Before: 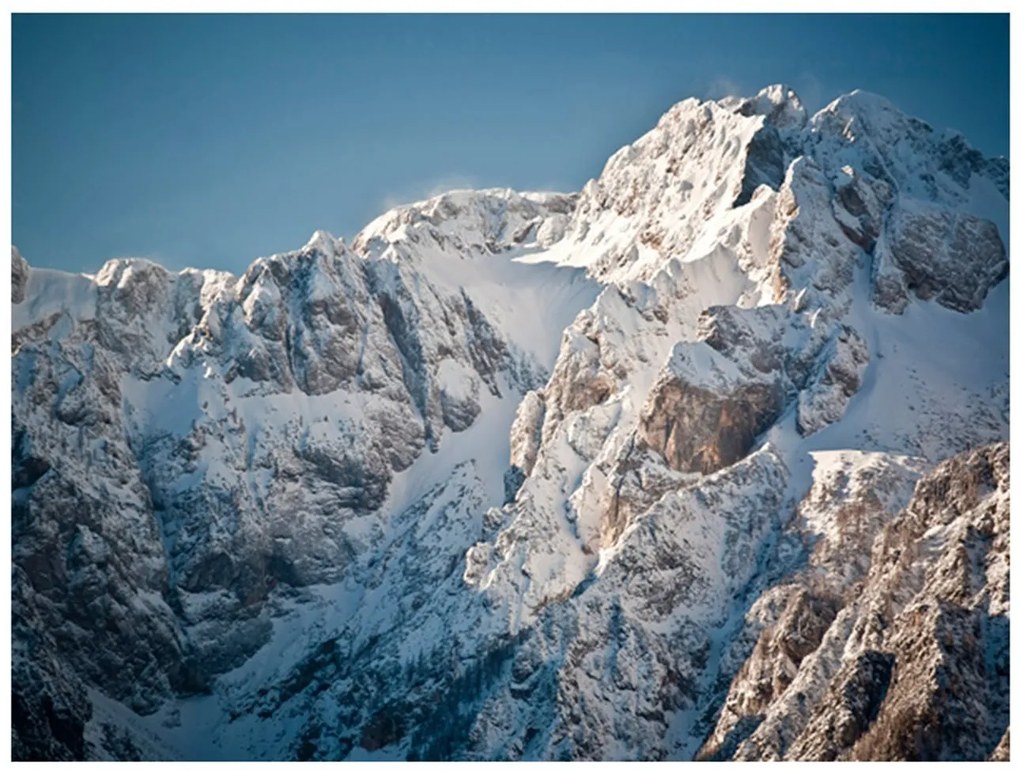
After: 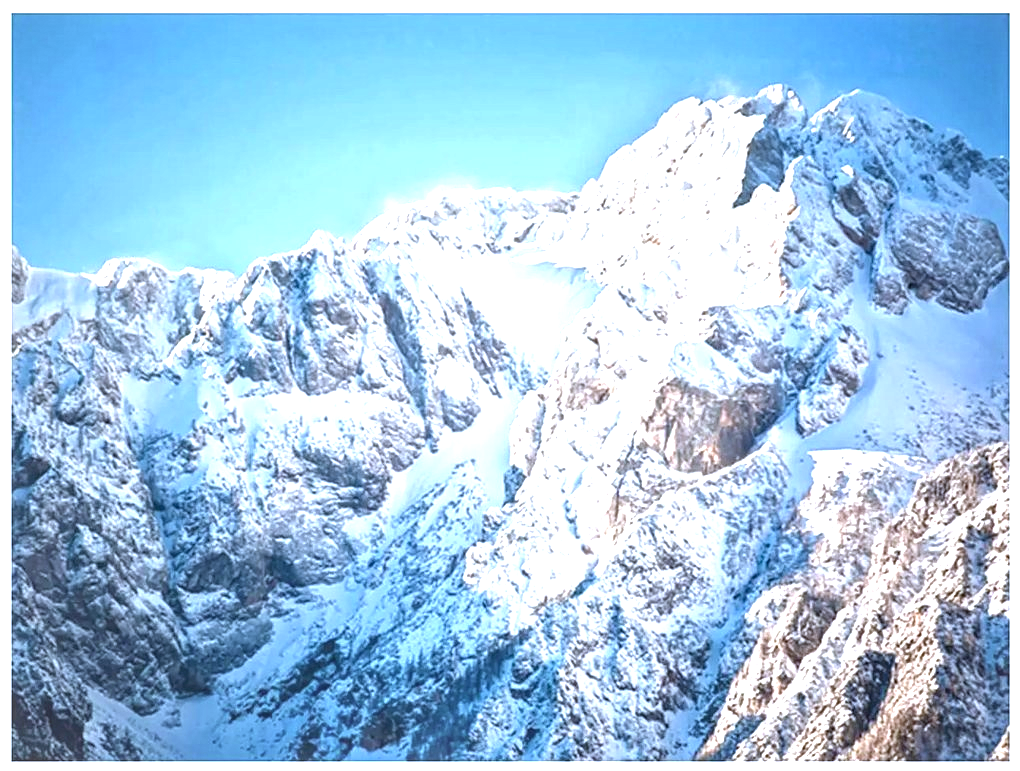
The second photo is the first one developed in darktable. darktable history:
sharpen: amount 0.2
local contrast: on, module defaults
exposure: black level correction 0, exposure 1.6 EV, compensate exposure bias true, compensate highlight preservation false
white balance: red 0.926, green 1.003, blue 1.133
